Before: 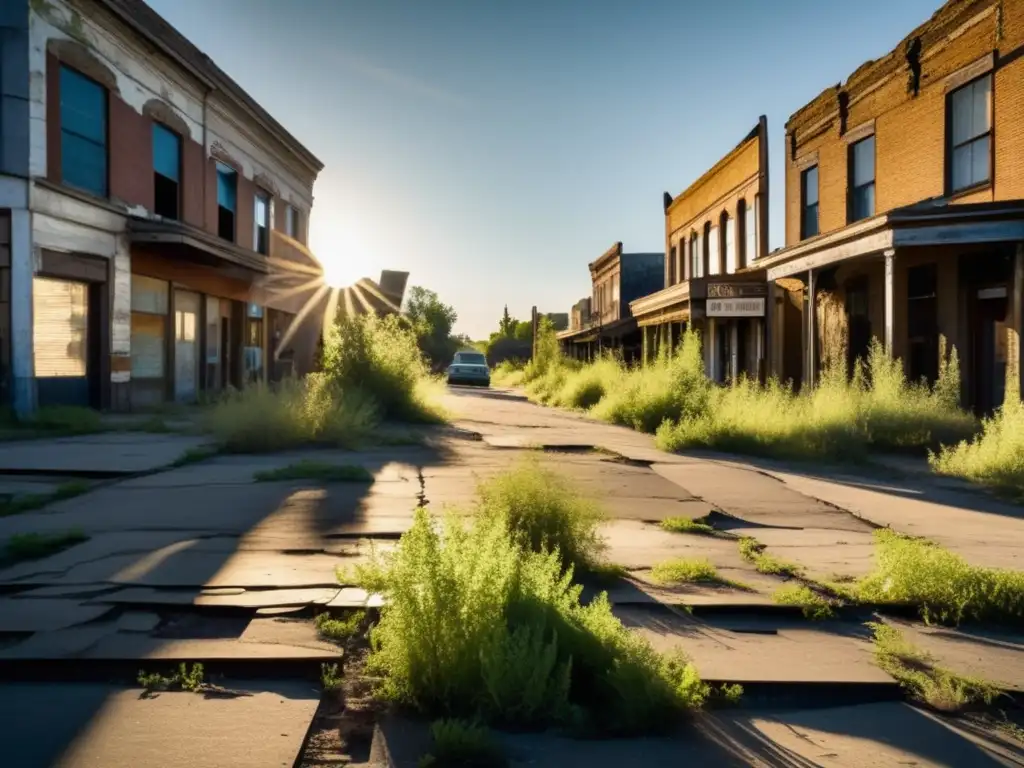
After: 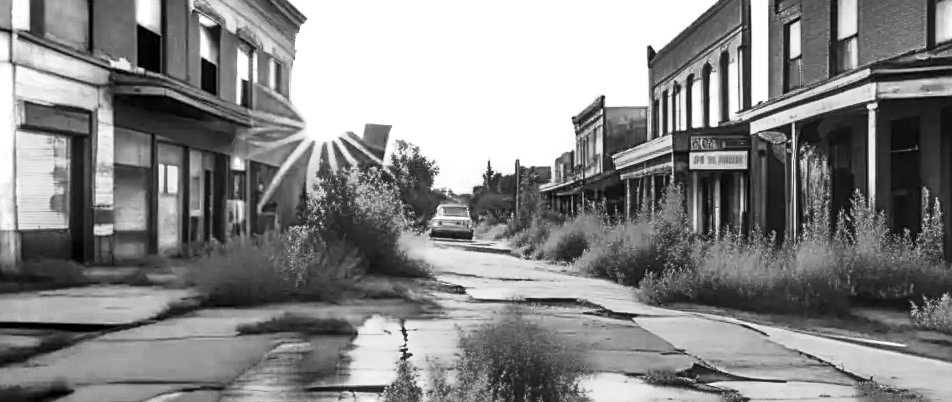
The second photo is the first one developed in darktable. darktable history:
color zones: curves: ch0 [(0.287, 0.048) (0.493, 0.484) (0.737, 0.816)]; ch1 [(0, 0) (0.143, 0) (0.286, 0) (0.429, 0) (0.571, 0) (0.714, 0) (0.857, 0)]
sharpen: on, module defaults
local contrast: highlights 25%, detail 130%
crop: left 1.744%, top 19.225%, right 5.069%, bottom 28.357%
base curve: curves: ch0 [(0, 0) (0.028, 0.03) (0.121, 0.232) (0.46, 0.748) (0.859, 0.968) (1, 1)], preserve colors none
exposure: black level correction 0, exposure 1 EV, compensate highlight preservation false
